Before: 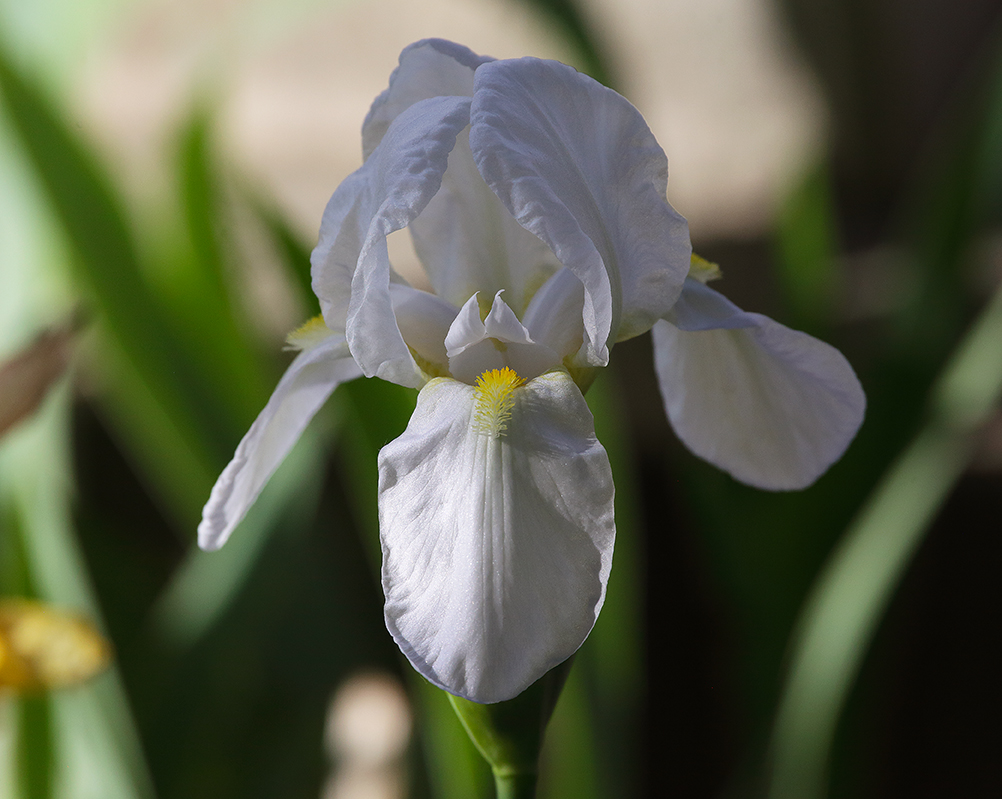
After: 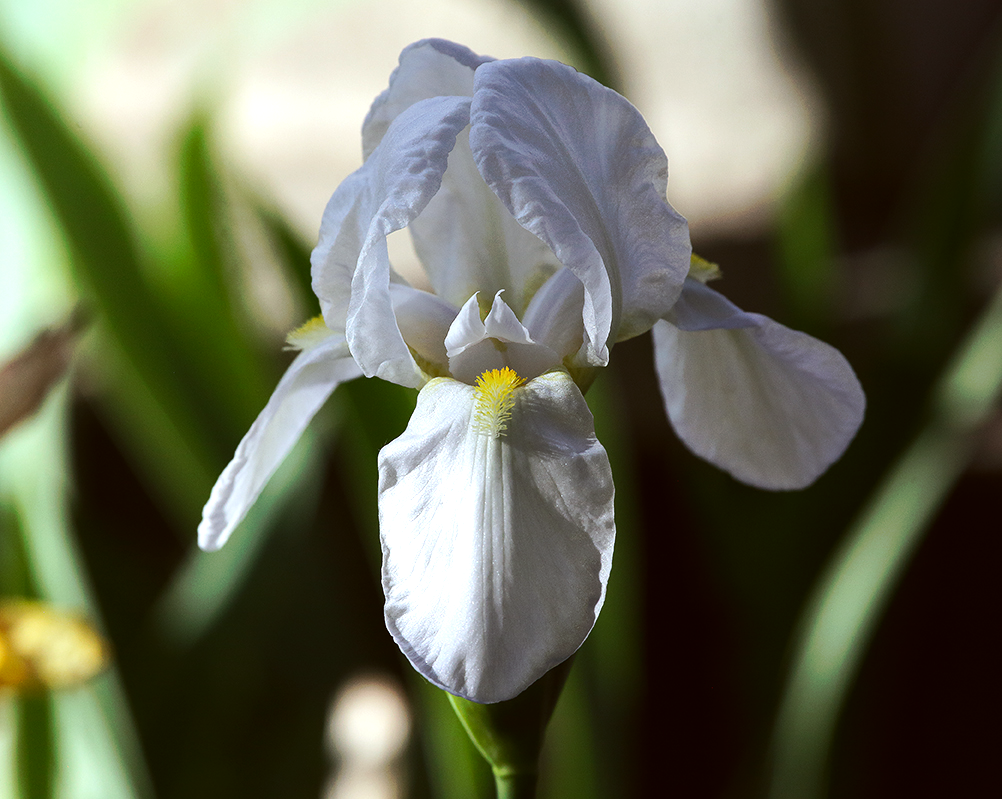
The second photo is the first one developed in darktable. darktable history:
color correction: highlights a* -4.98, highlights b* -3.76, shadows a* 3.83, shadows b* 4.08
tone equalizer: -8 EV -0.75 EV, -7 EV -0.7 EV, -6 EV -0.6 EV, -5 EV -0.4 EV, -3 EV 0.4 EV, -2 EV 0.6 EV, -1 EV 0.7 EV, +0 EV 0.75 EV, edges refinement/feathering 500, mask exposure compensation -1.57 EV, preserve details no
tone curve: curves: ch0 [(0, 0) (0.003, 0.003) (0.011, 0.011) (0.025, 0.025) (0.044, 0.044) (0.069, 0.069) (0.1, 0.099) (0.136, 0.135) (0.177, 0.177) (0.224, 0.224) (0.277, 0.276) (0.335, 0.334) (0.399, 0.398) (0.468, 0.467) (0.543, 0.565) (0.623, 0.641) (0.709, 0.723) (0.801, 0.81) (0.898, 0.902) (1, 1)], preserve colors none
